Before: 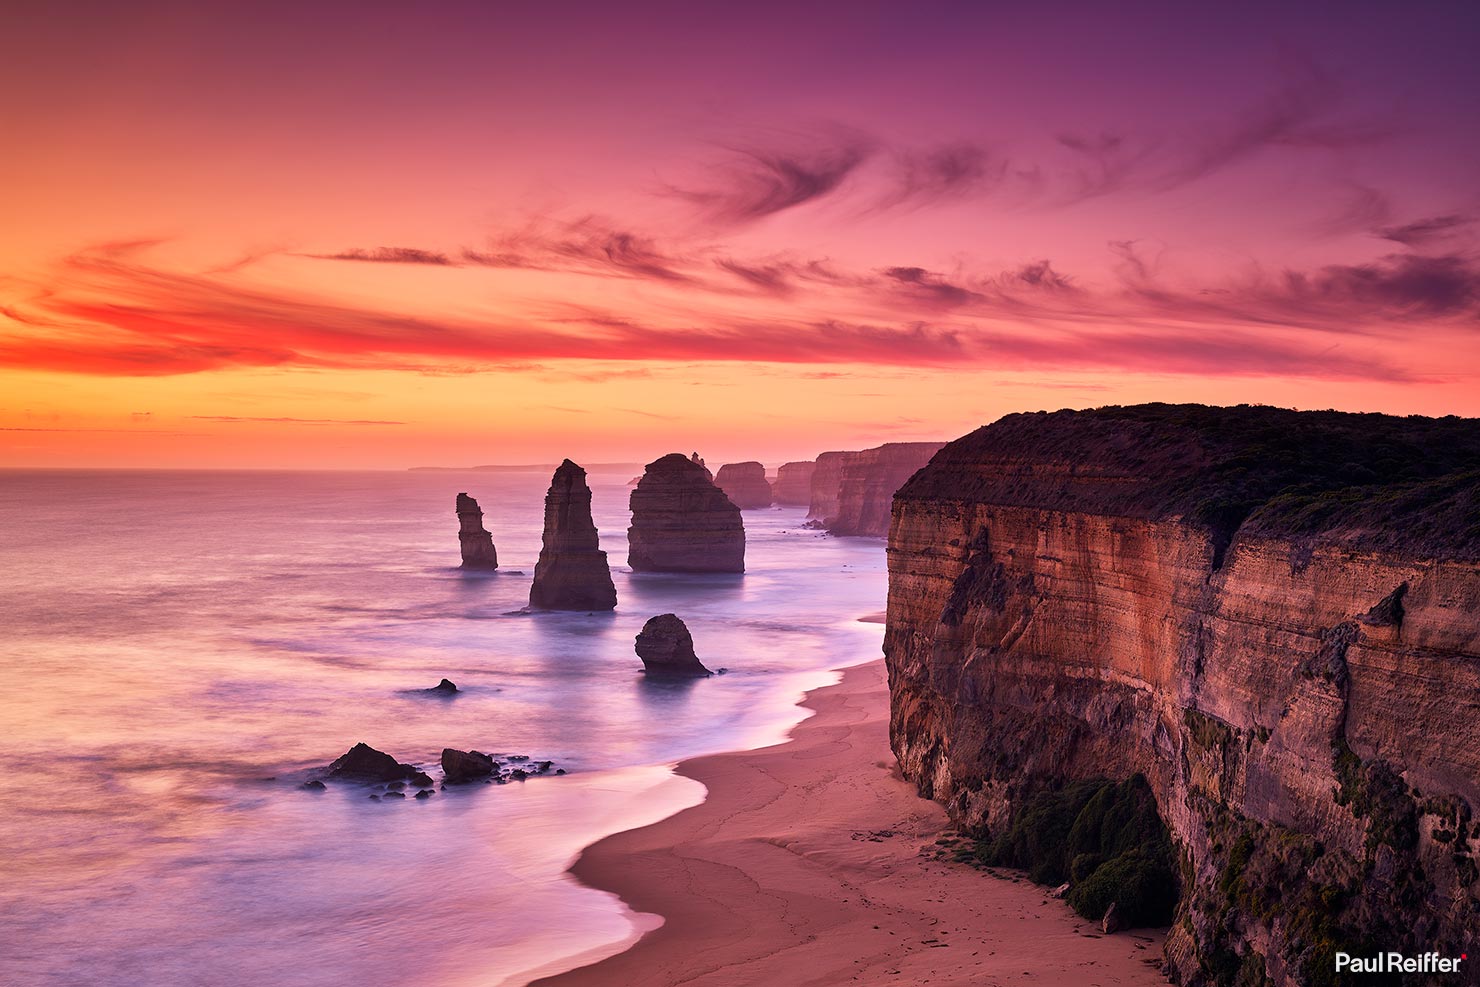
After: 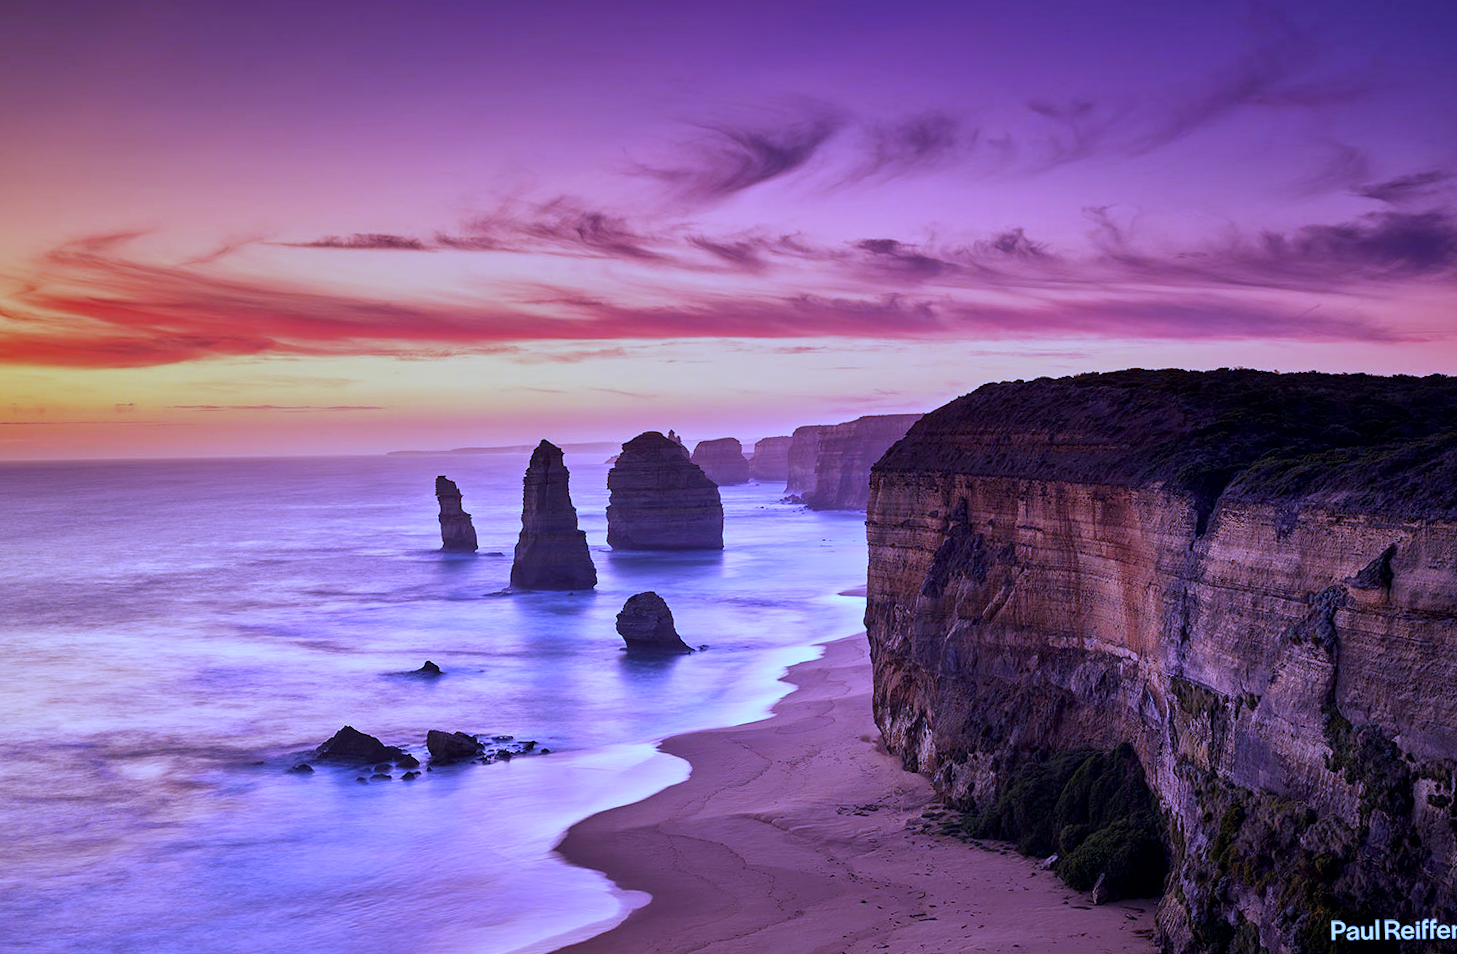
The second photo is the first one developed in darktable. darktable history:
rotate and perspective: rotation -1.32°, lens shift (horizontal) -0.031, crop left 0.015, crop right 0.985, crop top 0.047, crop bottom 0.982
white balance: red 0.766, blue 1.537
local contrast: highlights 100%, shadows 100%, detail 120%, midtone range 0.2
